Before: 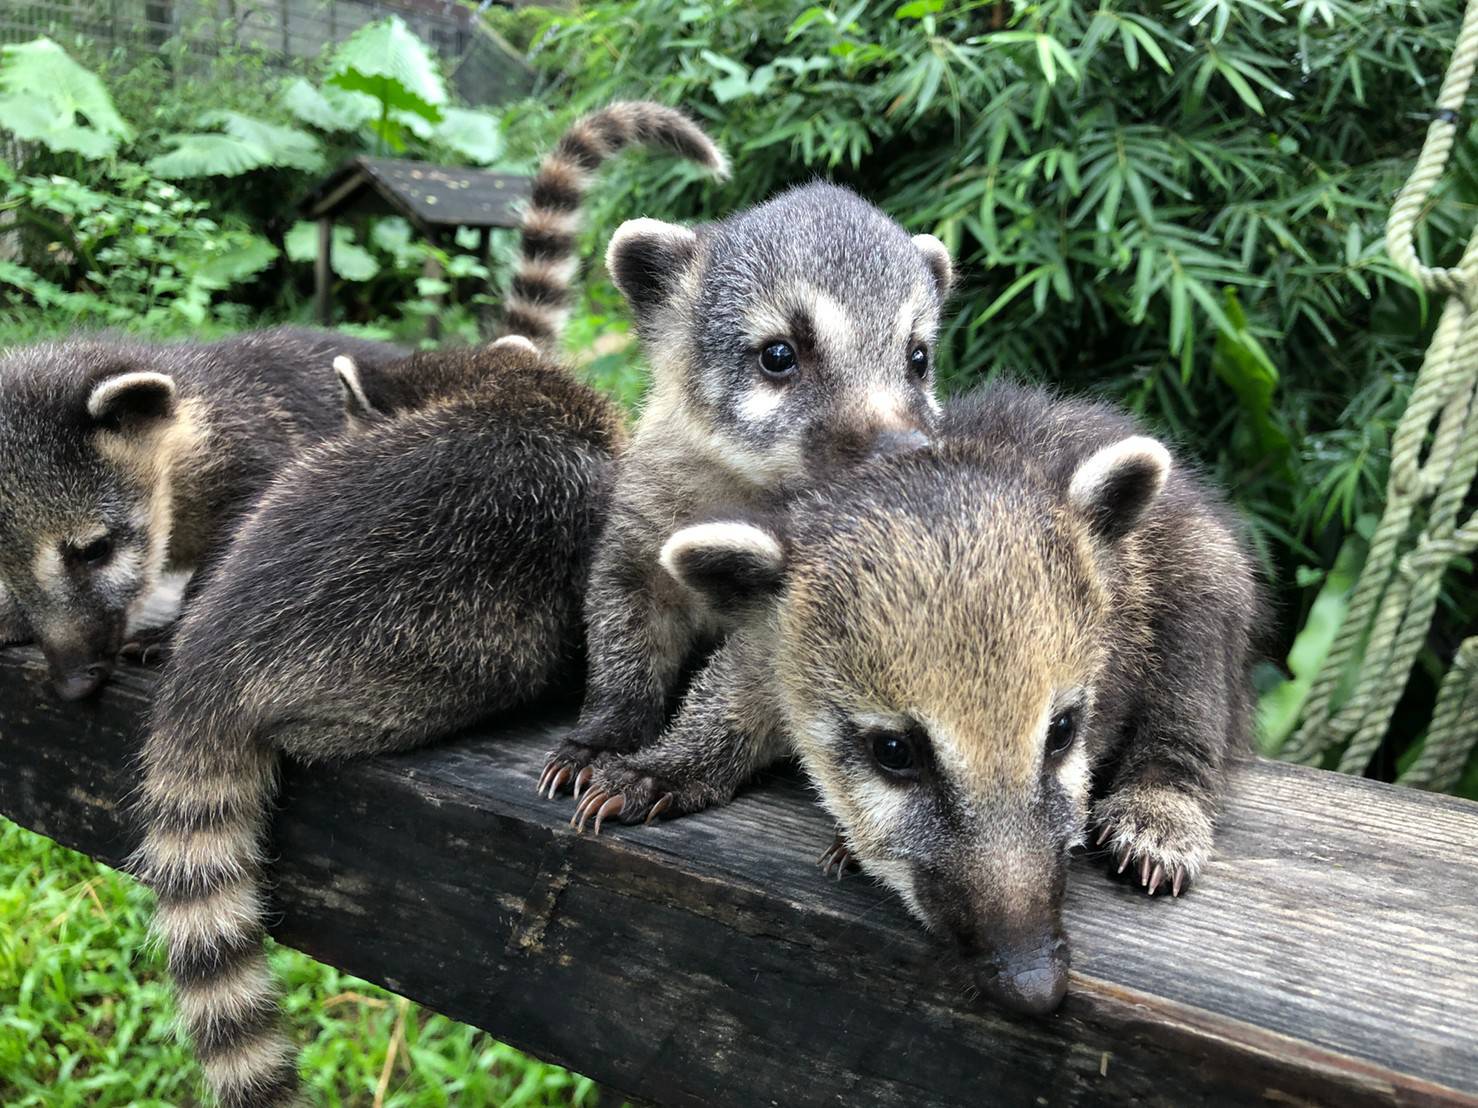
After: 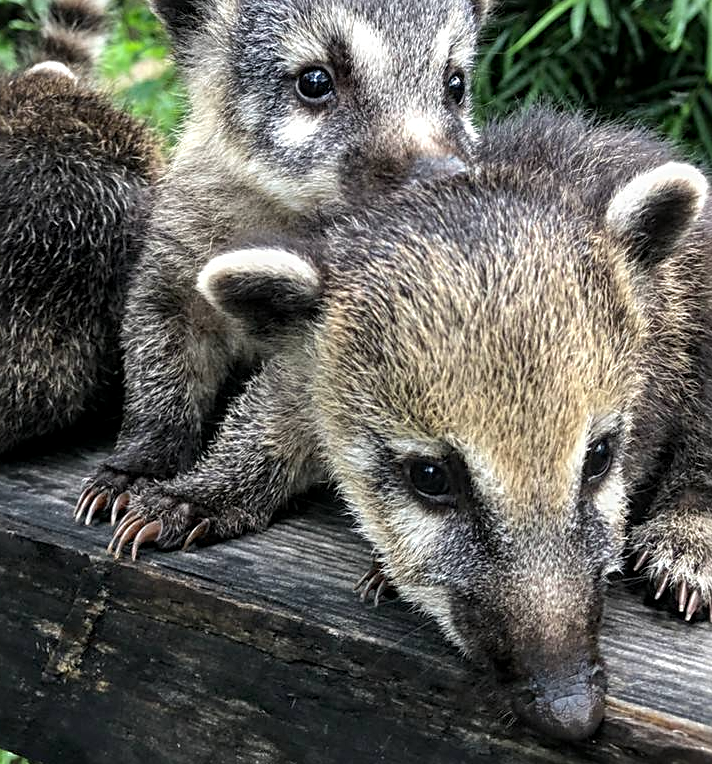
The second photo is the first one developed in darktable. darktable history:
crop: left 31.382%, top 24.74%, right 20.411%, bottom 6.255%
local contrast: on, module defaults
sharpen: radius 3.113
